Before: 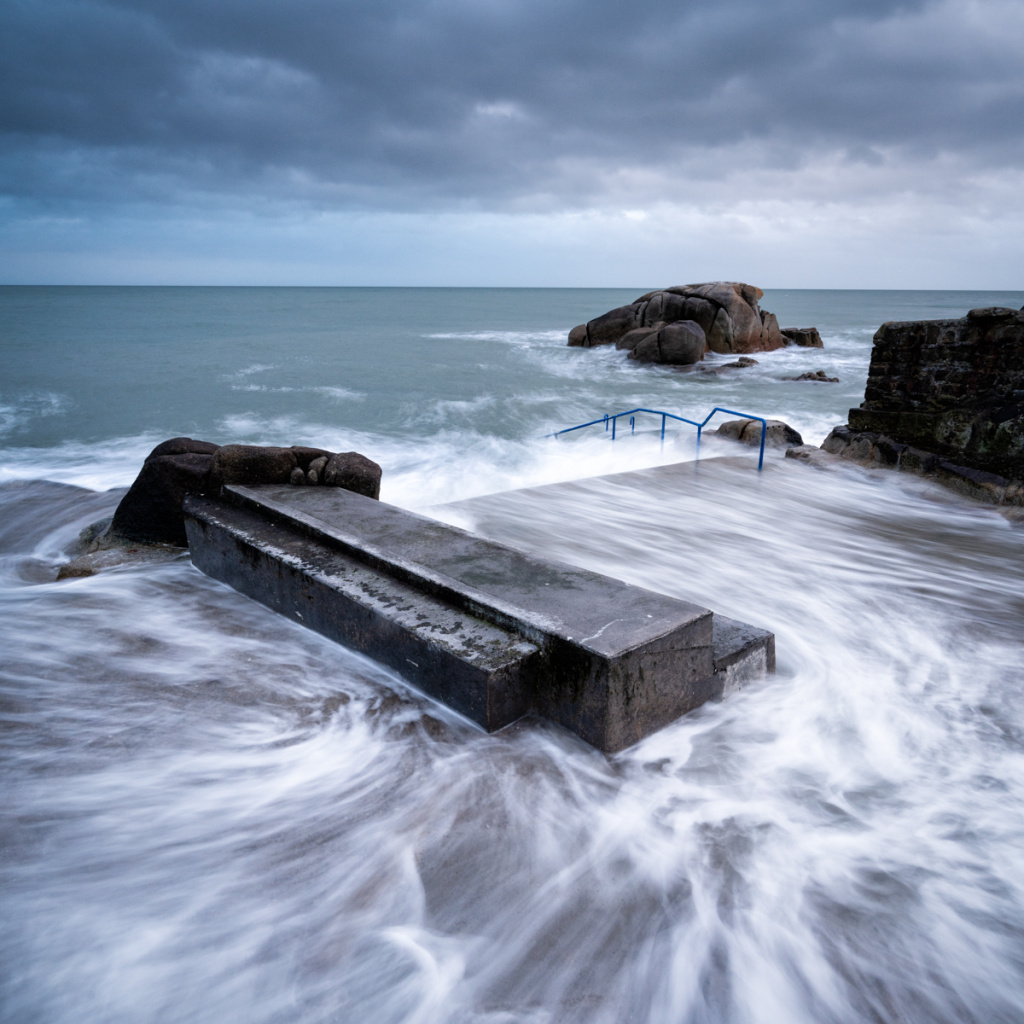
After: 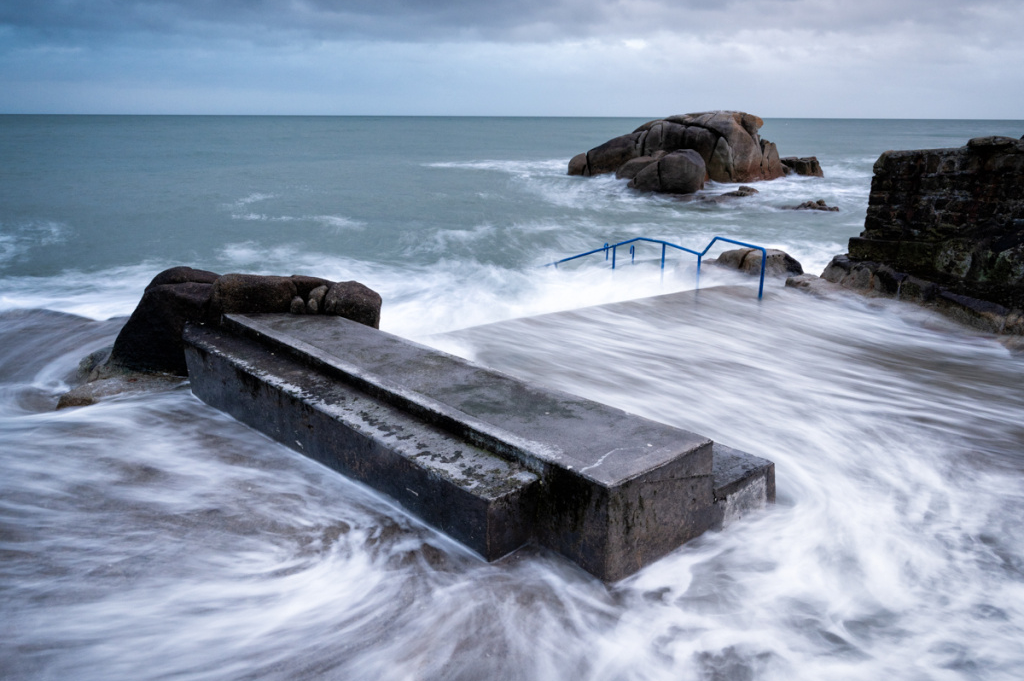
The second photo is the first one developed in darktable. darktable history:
crop: top 16.727%, bottom 16.727%
shadows and highlights: shadows 32, highlights -32, soften with gaussian
